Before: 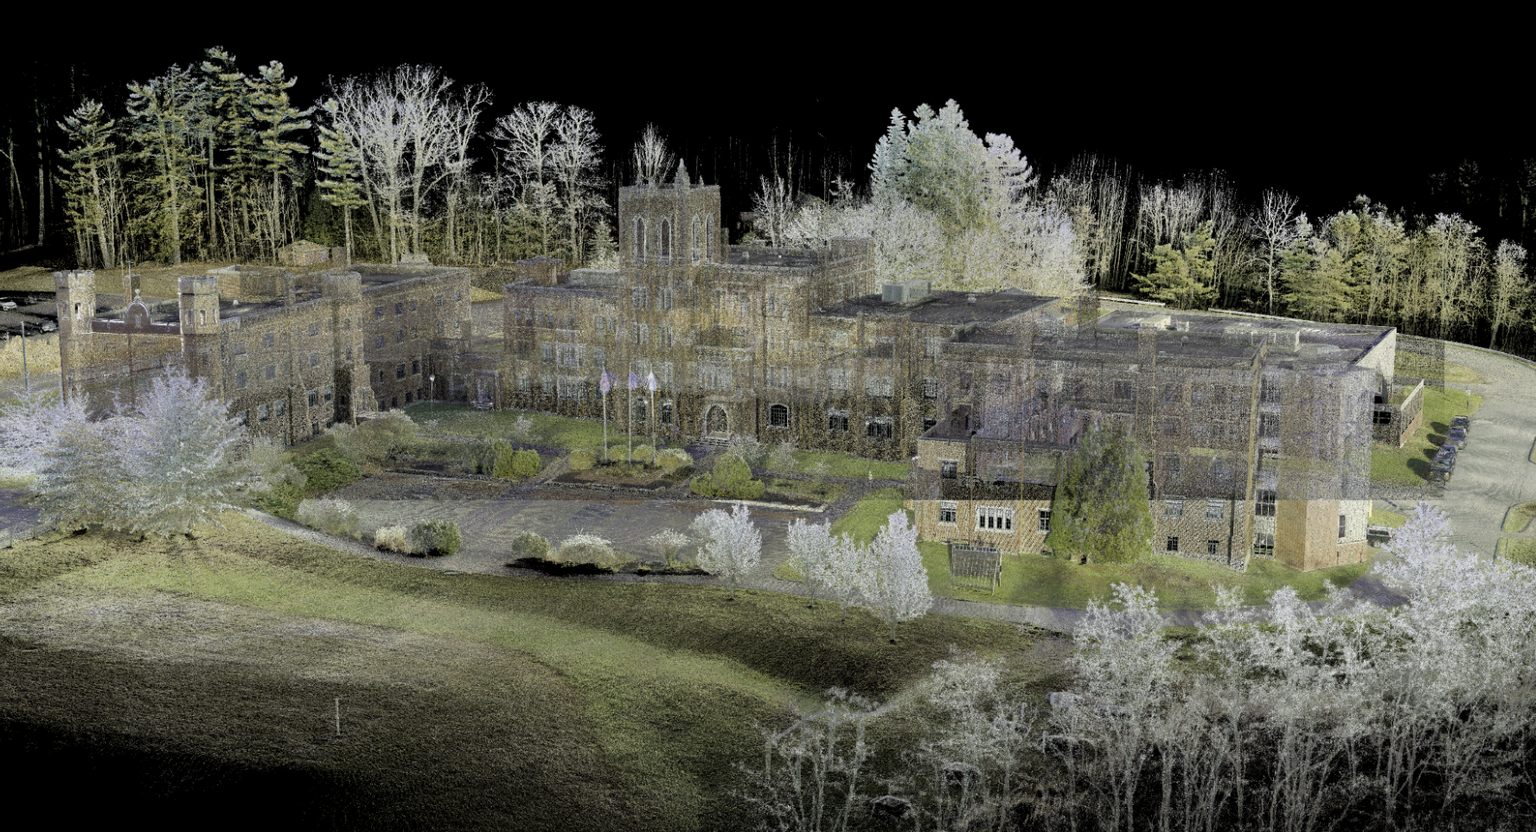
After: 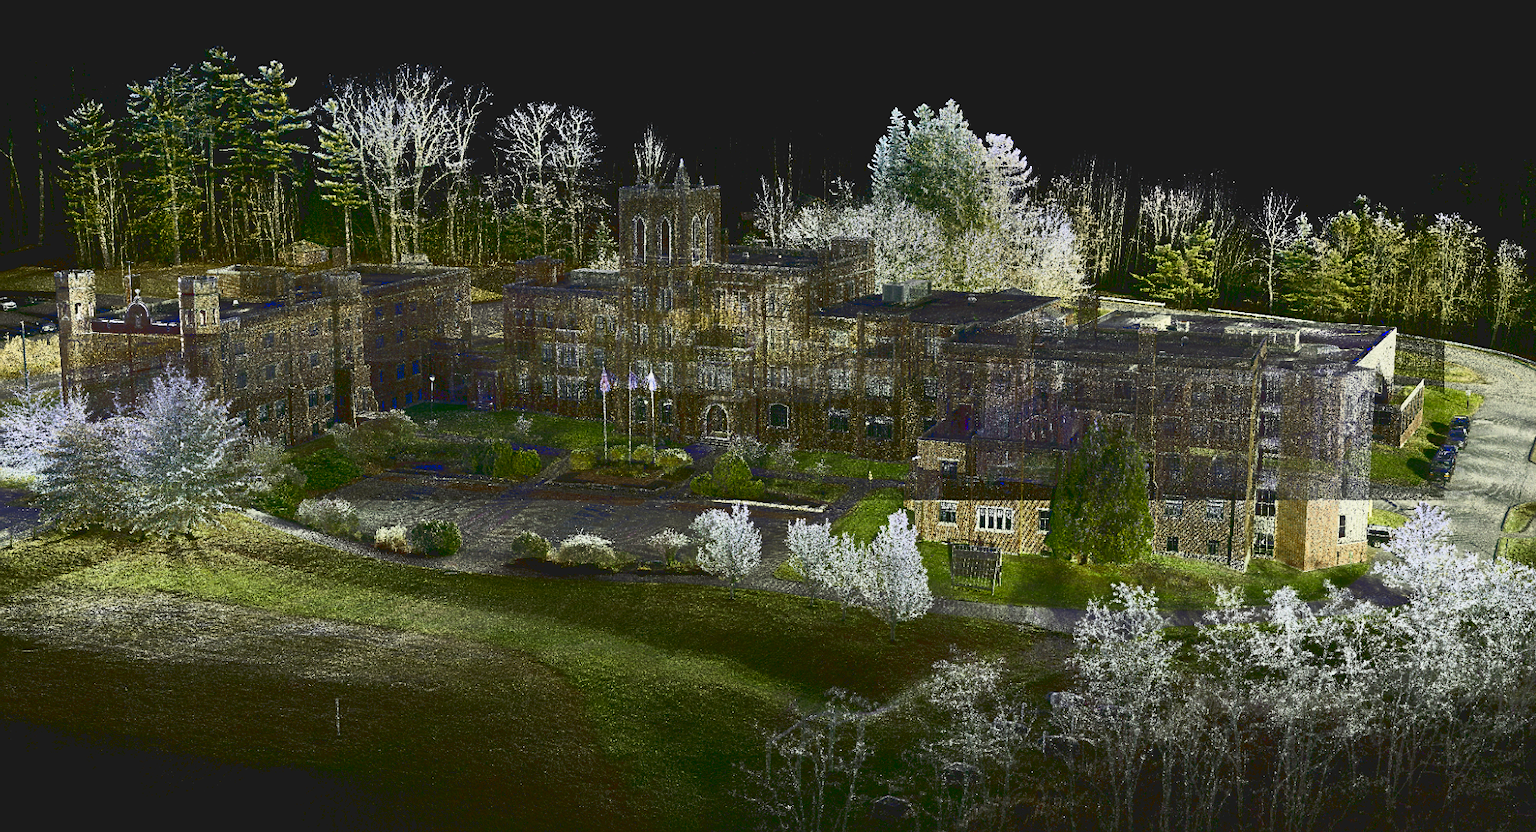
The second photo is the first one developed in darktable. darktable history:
sharpen: radius 1.864, amount 0.398, threshold 1.271
contrast brightness saturation: brightness -0.52
tone curve: curves: ch0 [(0, 0.098) (0.262, 0.324) (0.421, 0.59) (0.54, 0.803) (0.725, 0.922) (0.99, 0.974)], color space Lab, linked channels, preserve colors none
